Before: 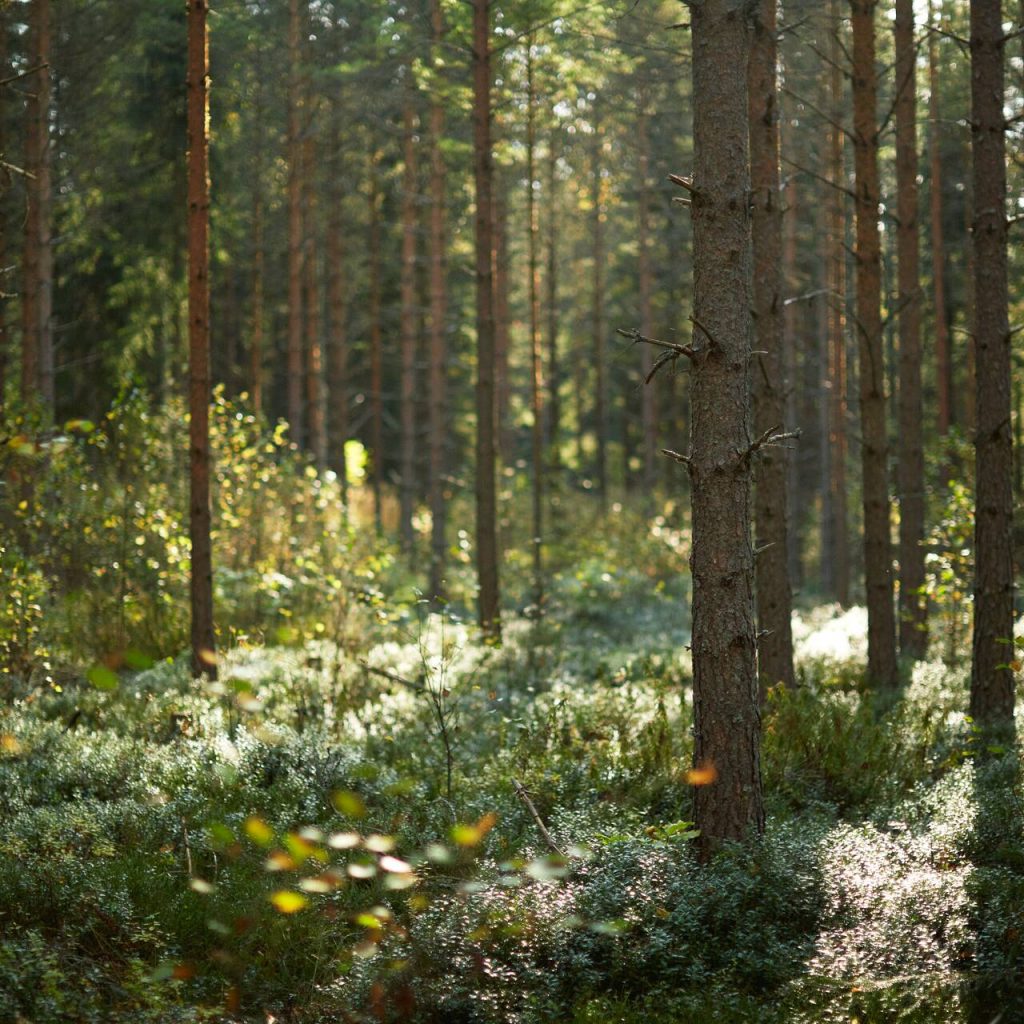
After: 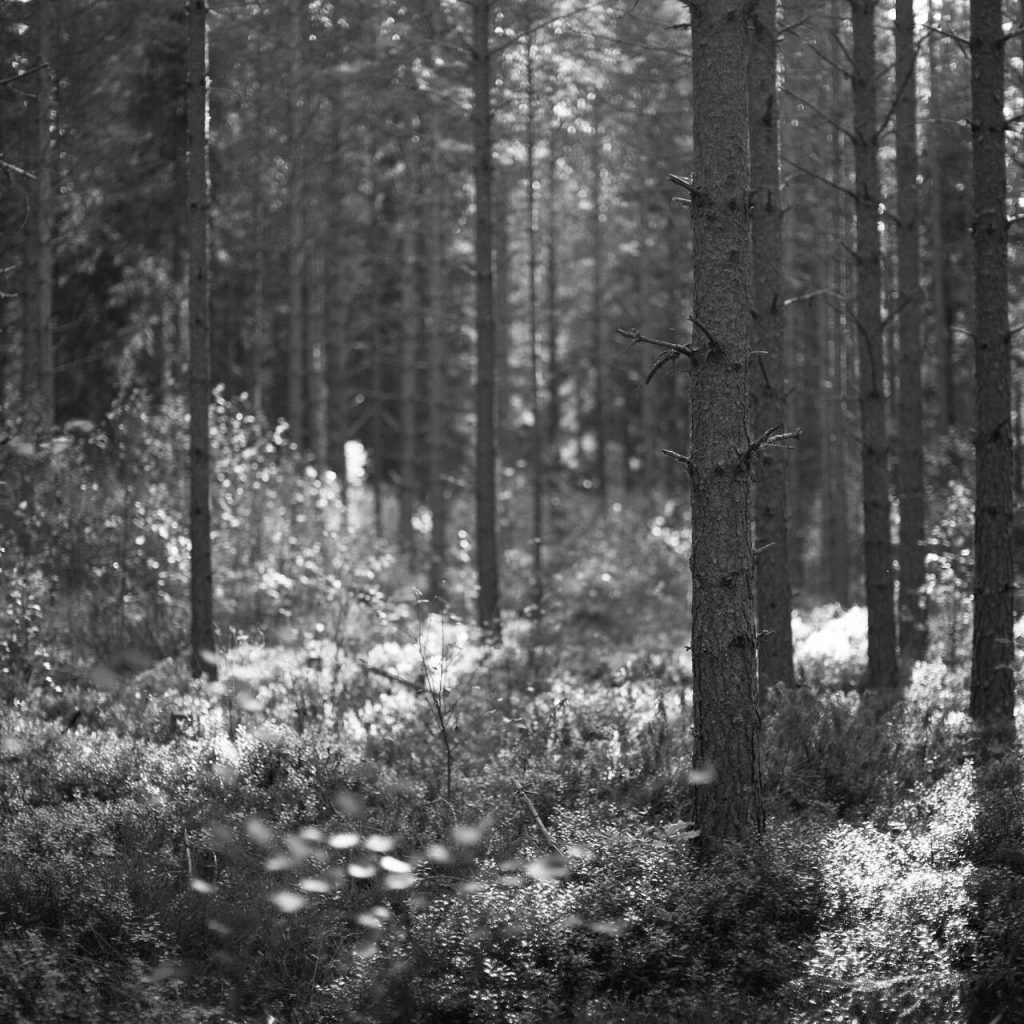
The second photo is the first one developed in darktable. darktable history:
contrast brightness saturation: saturation -0.05
monochrome: a 32, b 64, size 2.3, highlights 1
